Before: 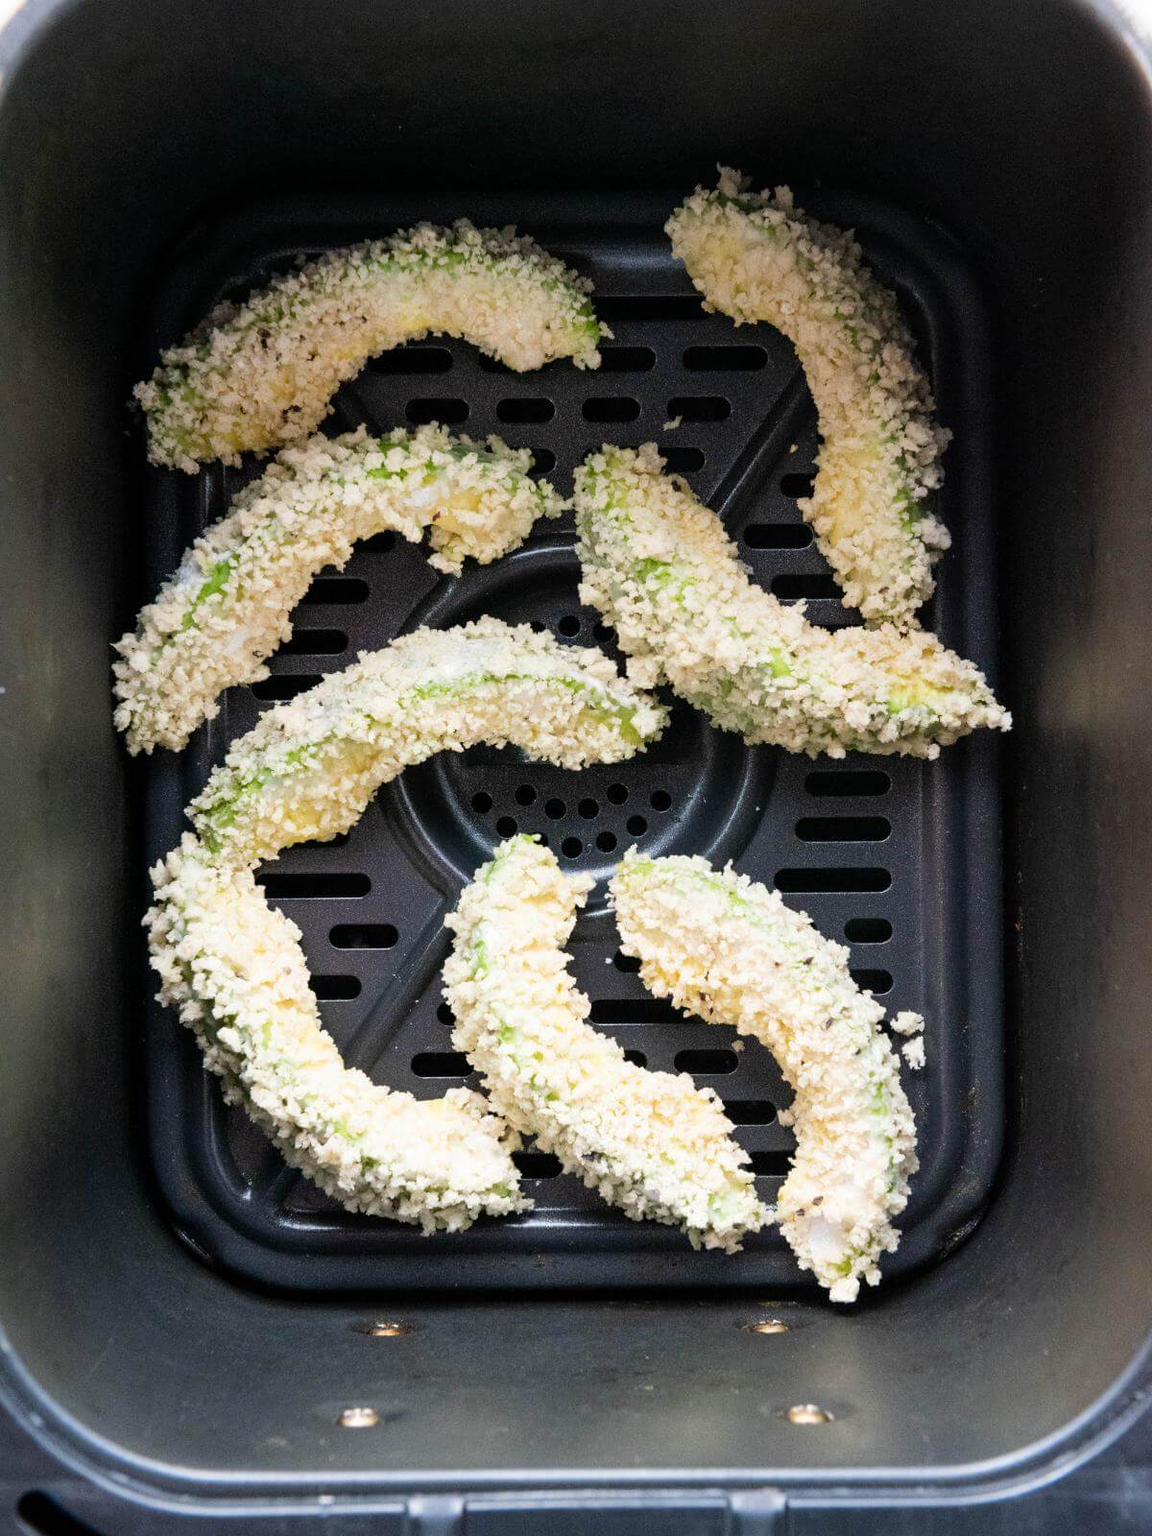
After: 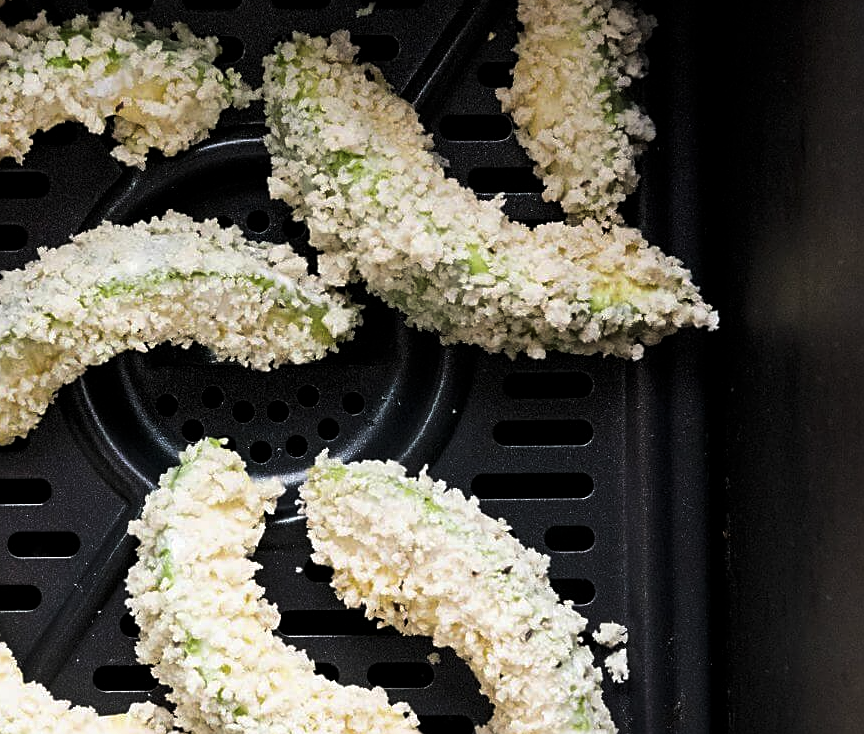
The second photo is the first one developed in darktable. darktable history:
sharpen: on, module defaults
crop and rotate: left 27.938%, top 27.046%, bottom 27.046%
levels: mode automatic, black 8.58%, gray 59.42%, levels [0, 0.445, 1]
